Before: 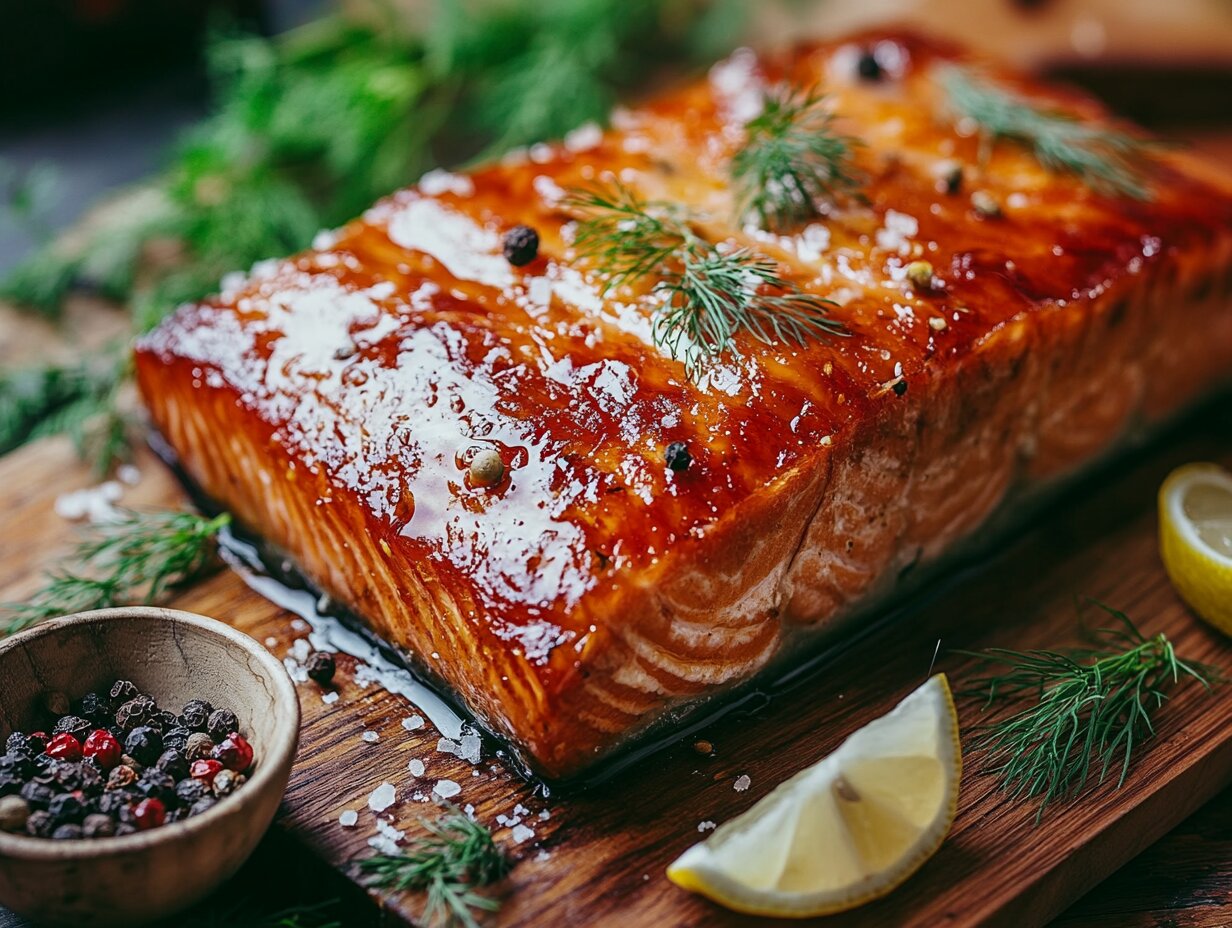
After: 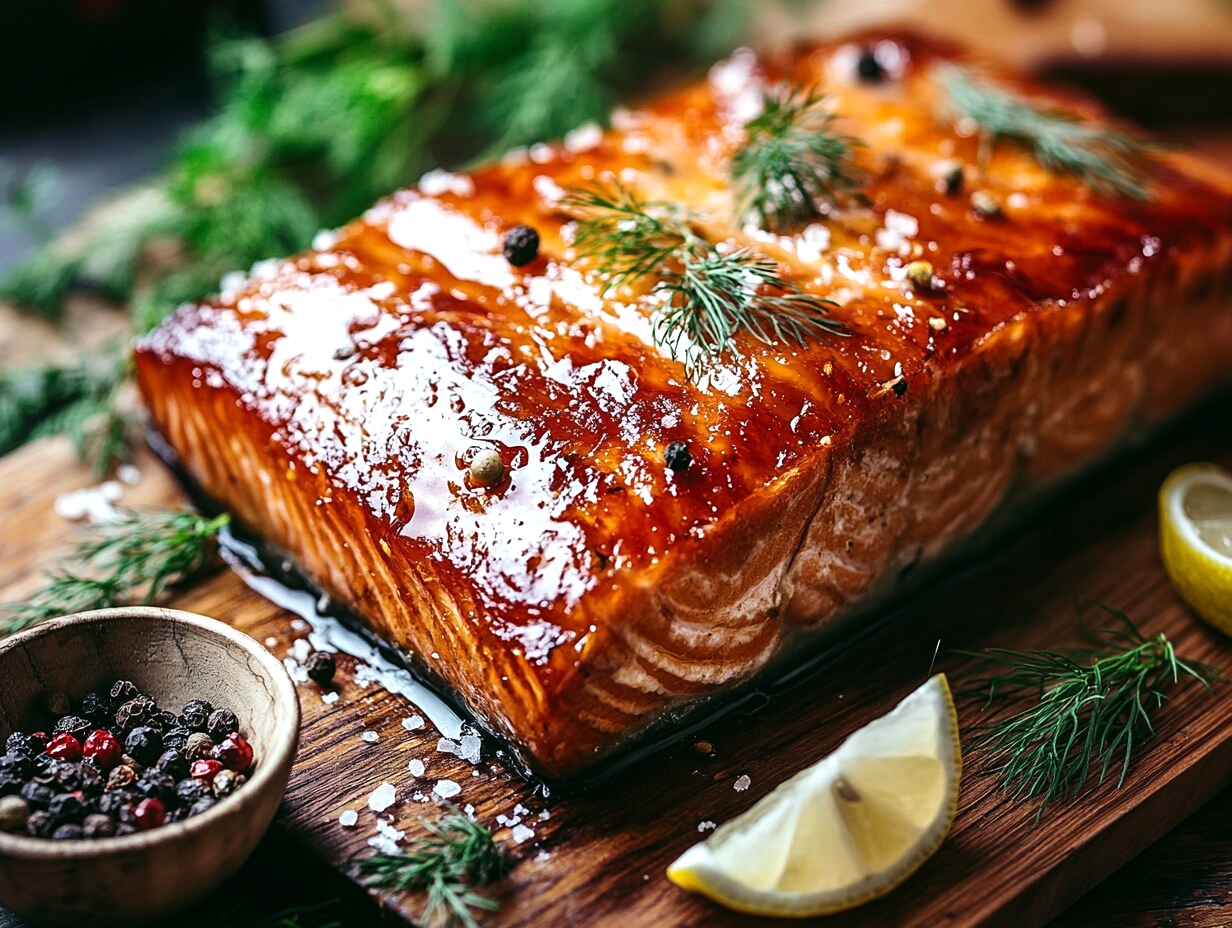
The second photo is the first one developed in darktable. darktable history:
tone equalizer: -8 EV -0.787 EV, -7 EV -0.721 EV, -6 EV -0.587 EV, -5 EV -0.41 EV, -3 EV 0.385 EV, -2 EV 0.6 EV, -1 EV 0.68 EV, +0 EV 0.752 EV, edges refinement/feathering 500, mask exposure compensation -1.57 EV, preserve details no
